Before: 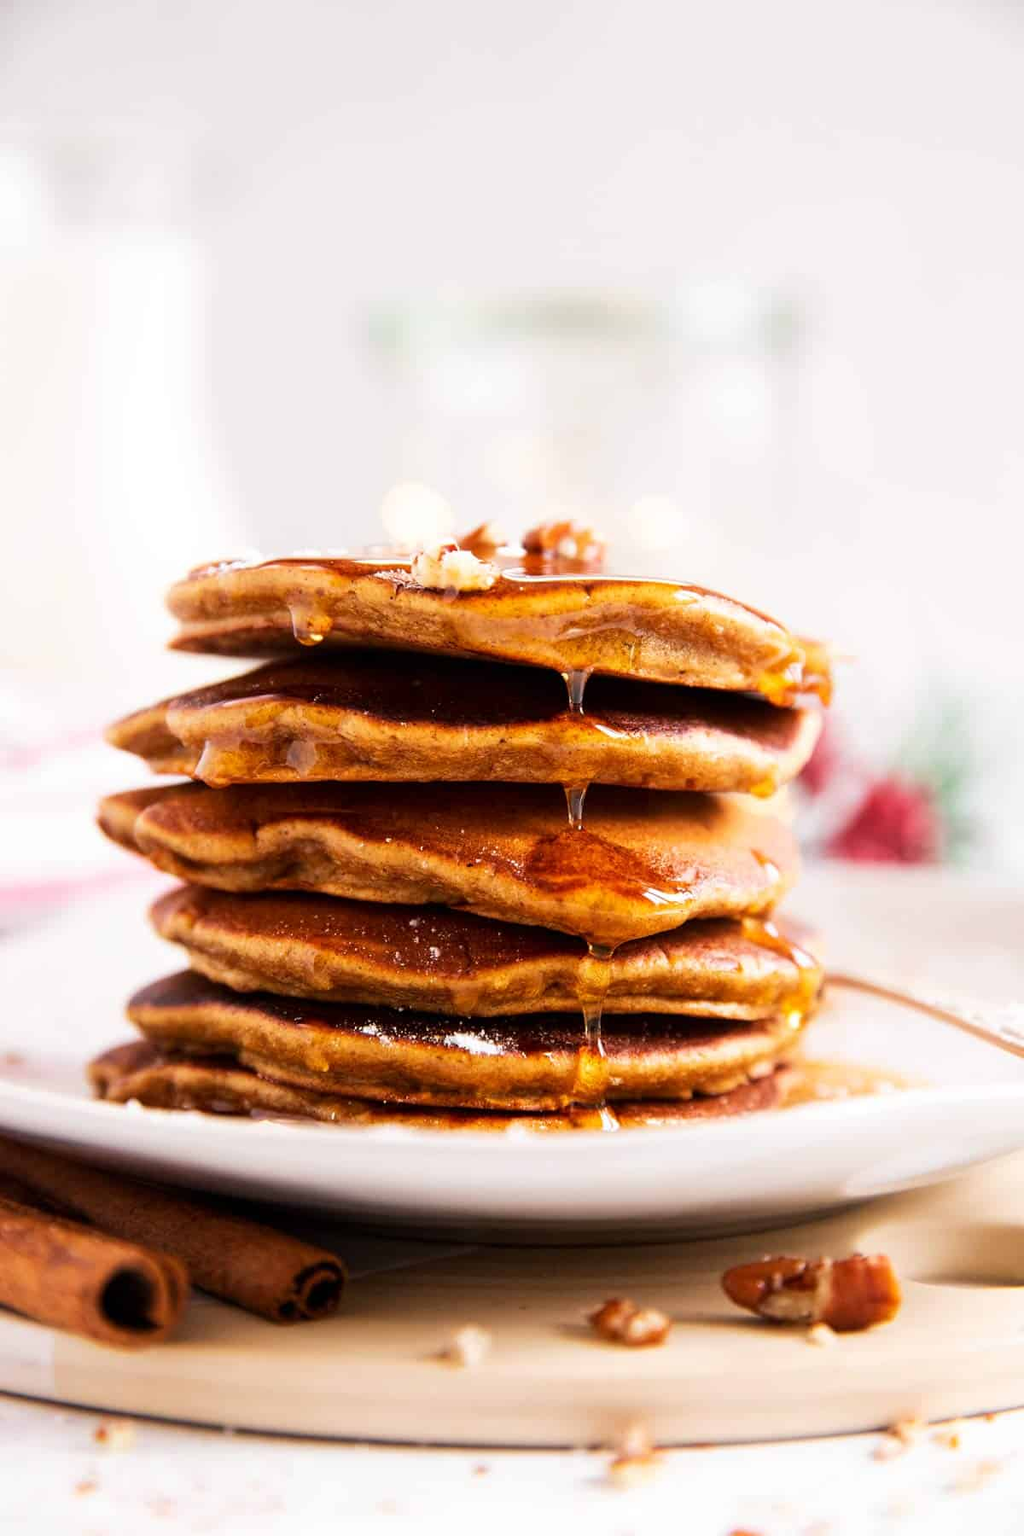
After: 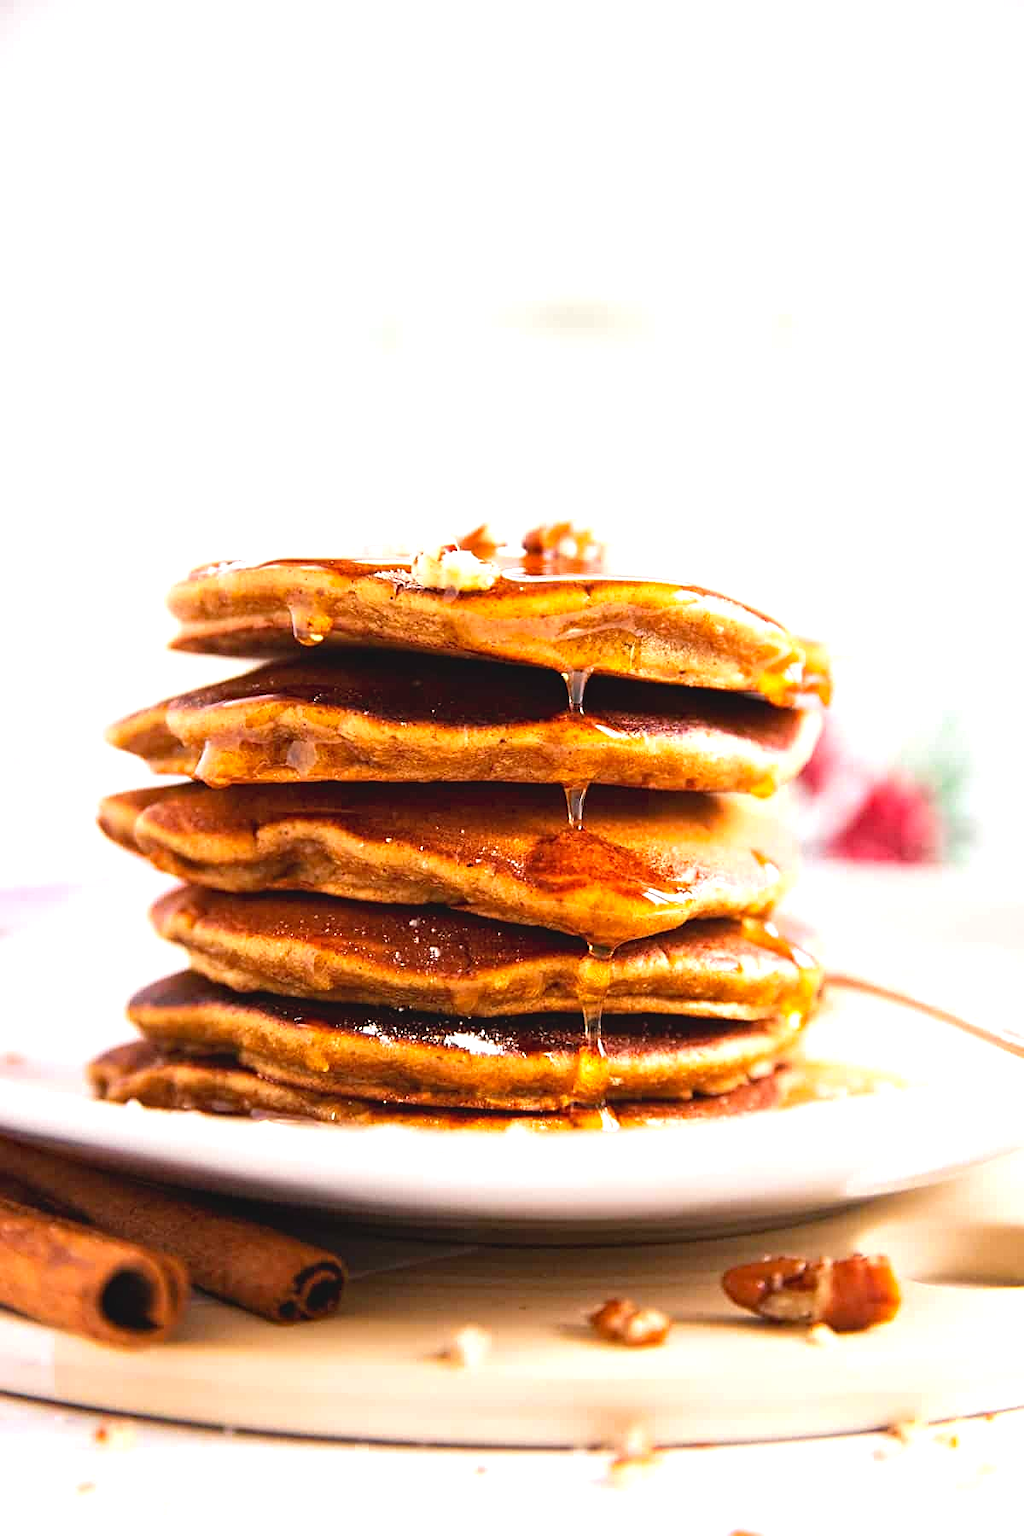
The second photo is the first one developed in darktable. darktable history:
haze removal: compatibility mode true, adaptive false
sharpen: on, module defaults
contrast brightness saturation: contrast -0.109
exposure: black level correction 0, exposure 0.695 EV, compensate highlight preservation false
